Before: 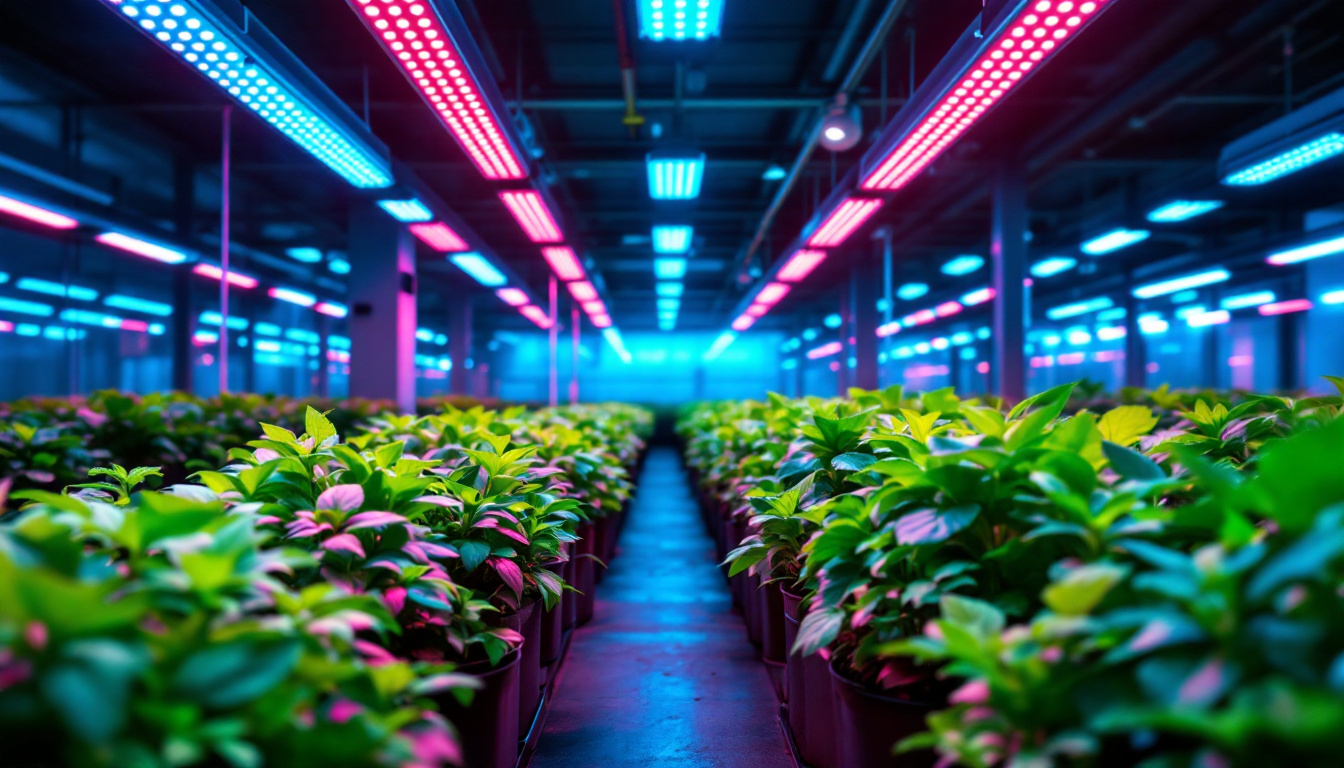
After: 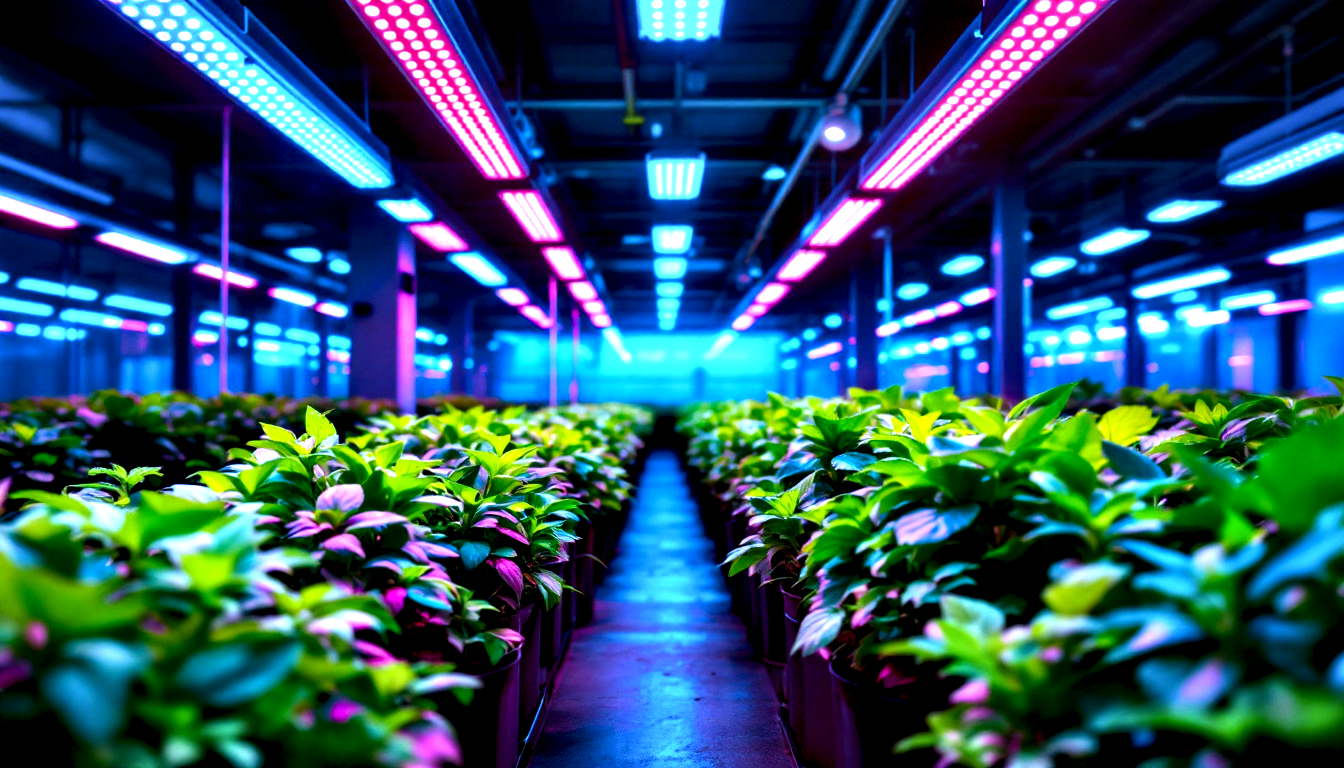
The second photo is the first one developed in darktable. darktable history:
contrast equalizer: octaves 7, y [[0.627 ×6], [0.563 ×6], [0 ×6], [0 ×6], [0 ×6]]
white balance: red 0.871, blue 1.249
